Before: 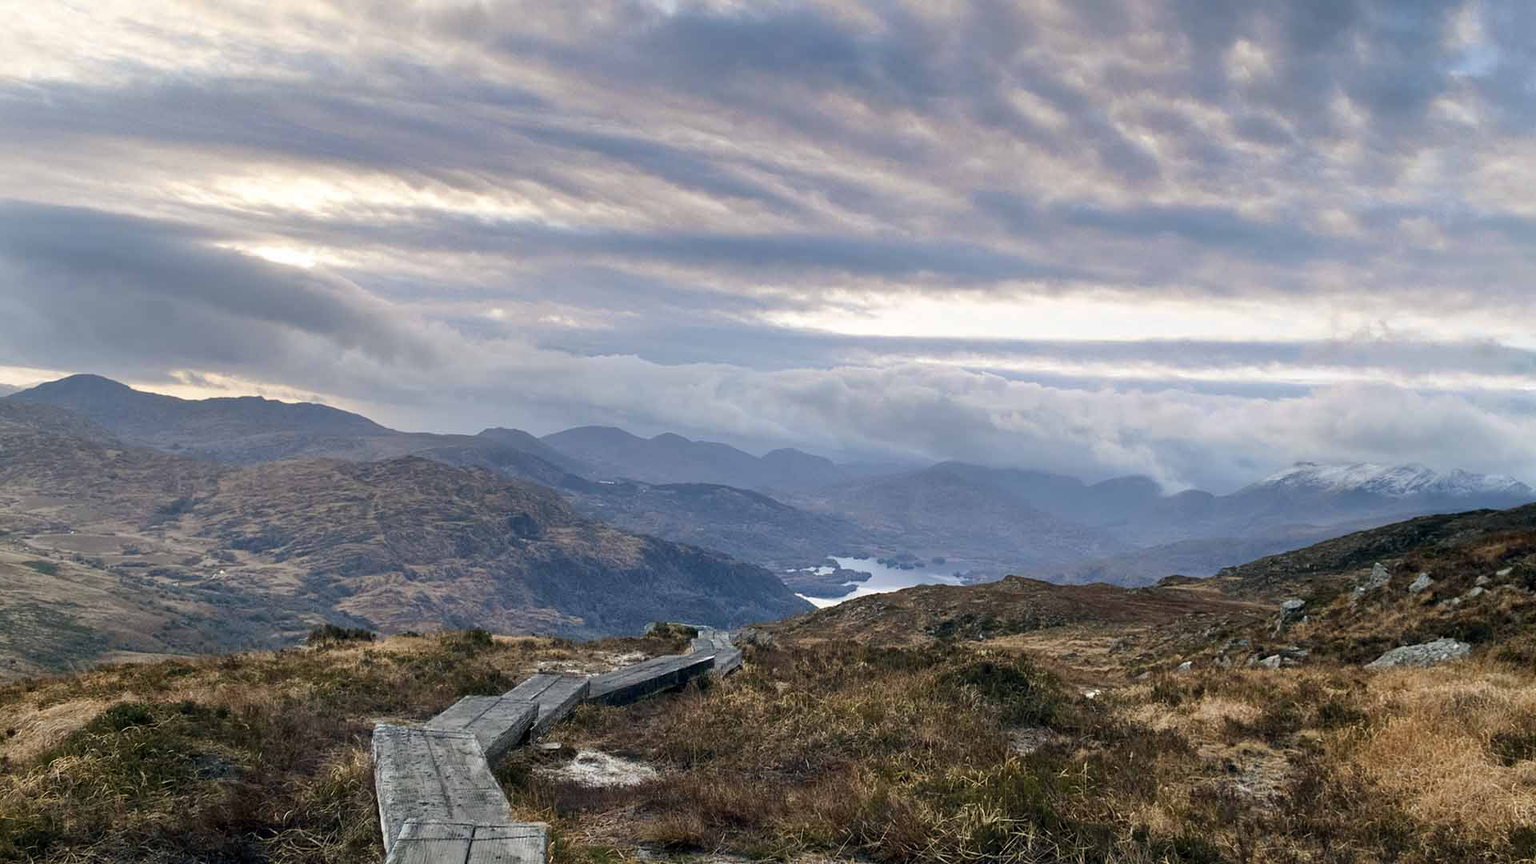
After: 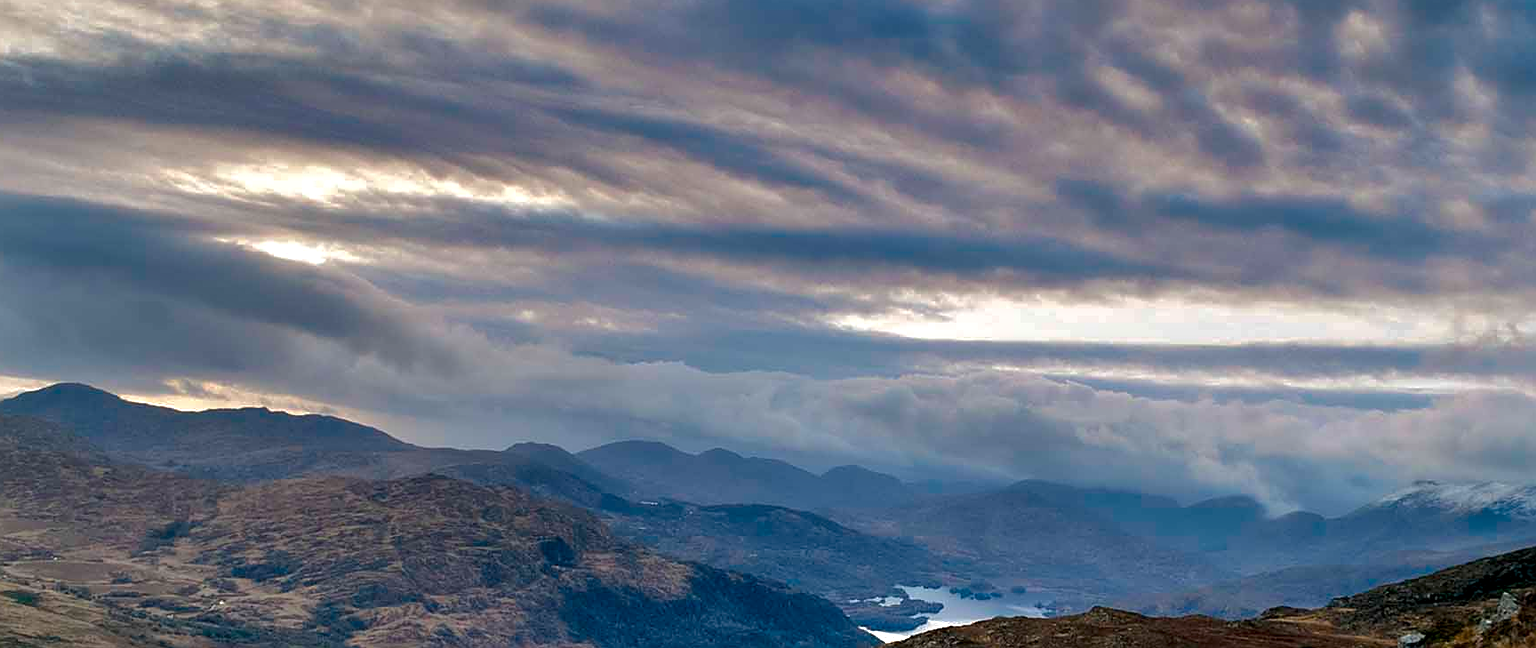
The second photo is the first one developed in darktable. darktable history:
sharpen: on, module defaults
crop: left 1.509%, top 3.452%, right 7.696%, bottom 28.452%
exposure: exposure -0.242 EV
color balance rgb: linear chroma grading › global chroma 50%, perceptual saturation grading › global saturation 2.34%, global vibrance 6.64%, contrast 12.71%
shadows and highlights: radius 171.16, shadows 27, white point adjustment 3.13, highlights -67.95, soften with gaussian
tone curve: curves: ch0 [(0, 0) (0.077, 0.082) (0.765, 0.73) (1, 1)]
contrast equalizer: y [[0.536, 0.565, 0.581, 0.516, 0.52, 0.491], [0.5 ×6], [0.5 ×6], [0 ×6], [0 ×6]]
rgb curve: curves: ch0 [(0, 0) (0.175, 0.154) (0.785, 0.663) (1, 1)]
